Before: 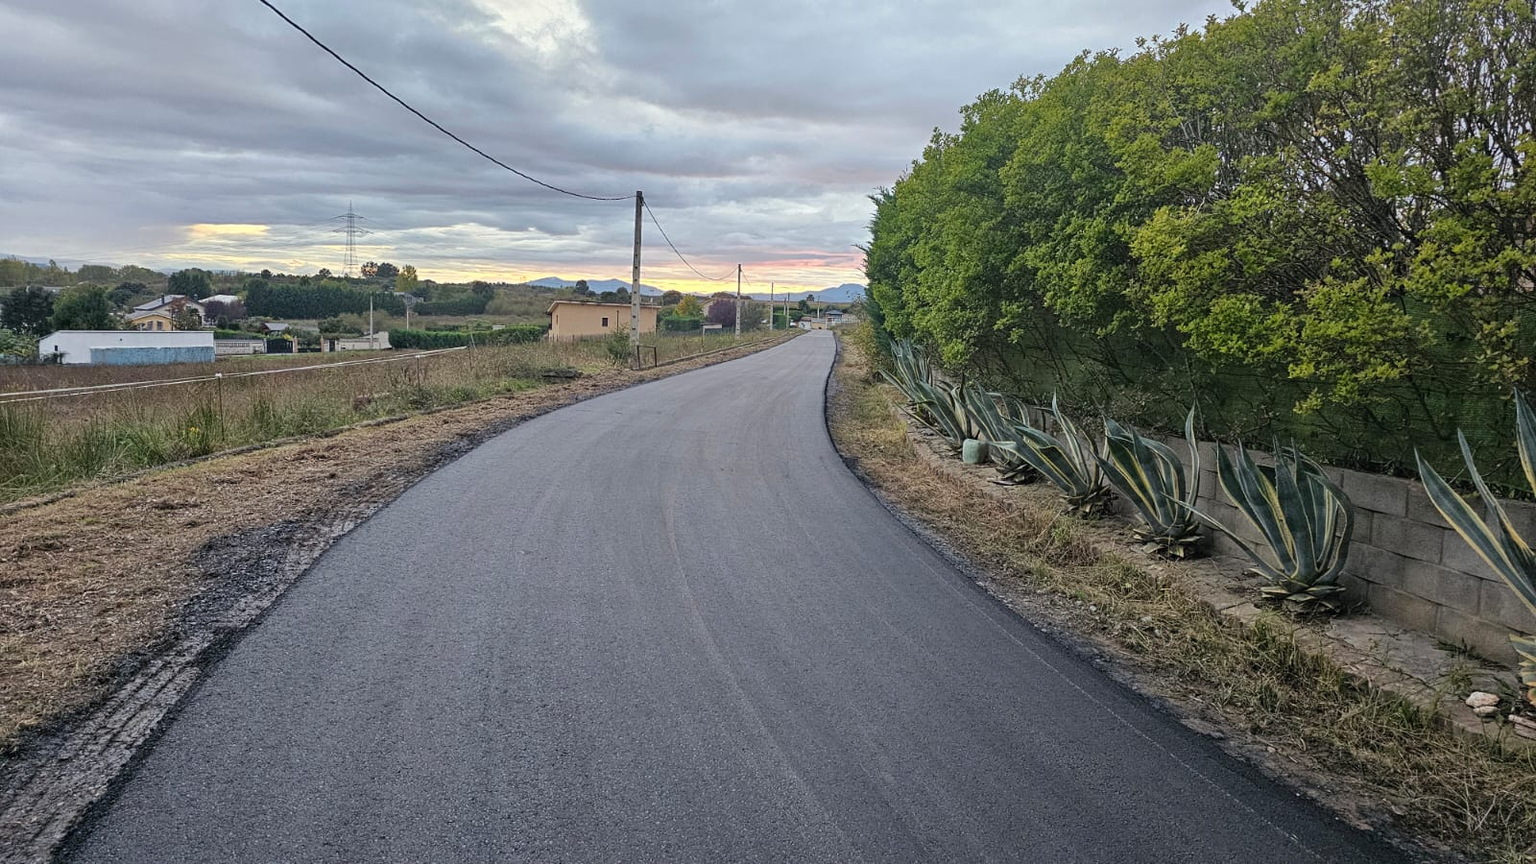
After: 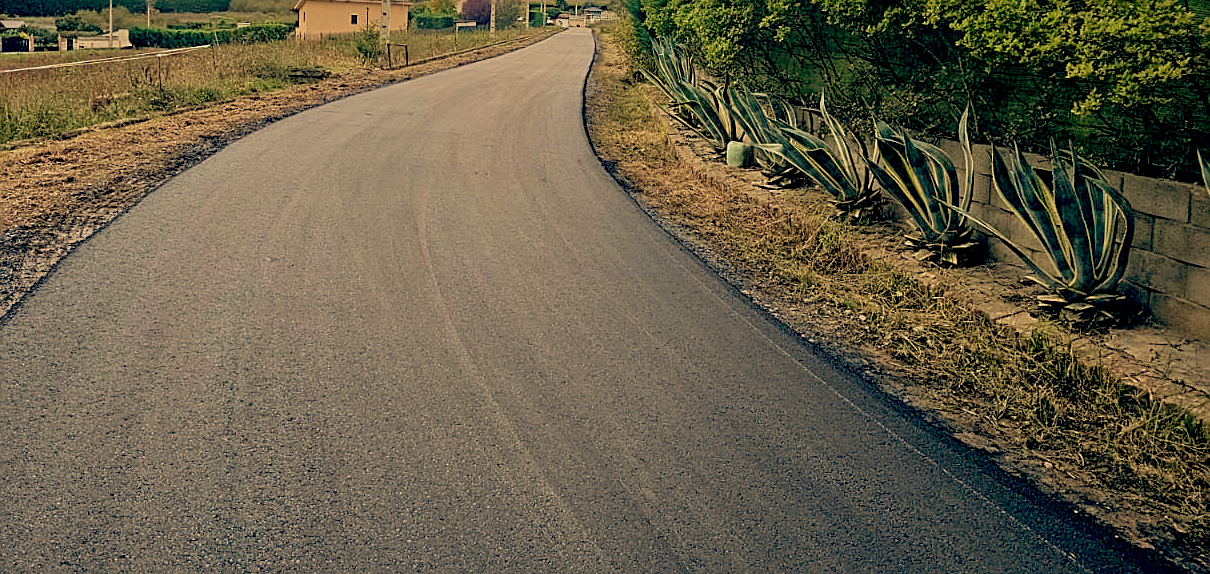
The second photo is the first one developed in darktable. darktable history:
sharpen: on, module defaults
velvia: strength 39.63%
white balance: red 1.123, blue 0.83
crop and rotate: left 17.299%, top 35.115%, right 7.015%, bottom 1.024%
color balance: lift [0.975, 0.993, 1, 1.015], gamma [1.1, 1, 1, 0.945], gain [1, 1.04, 1, 0.95]
